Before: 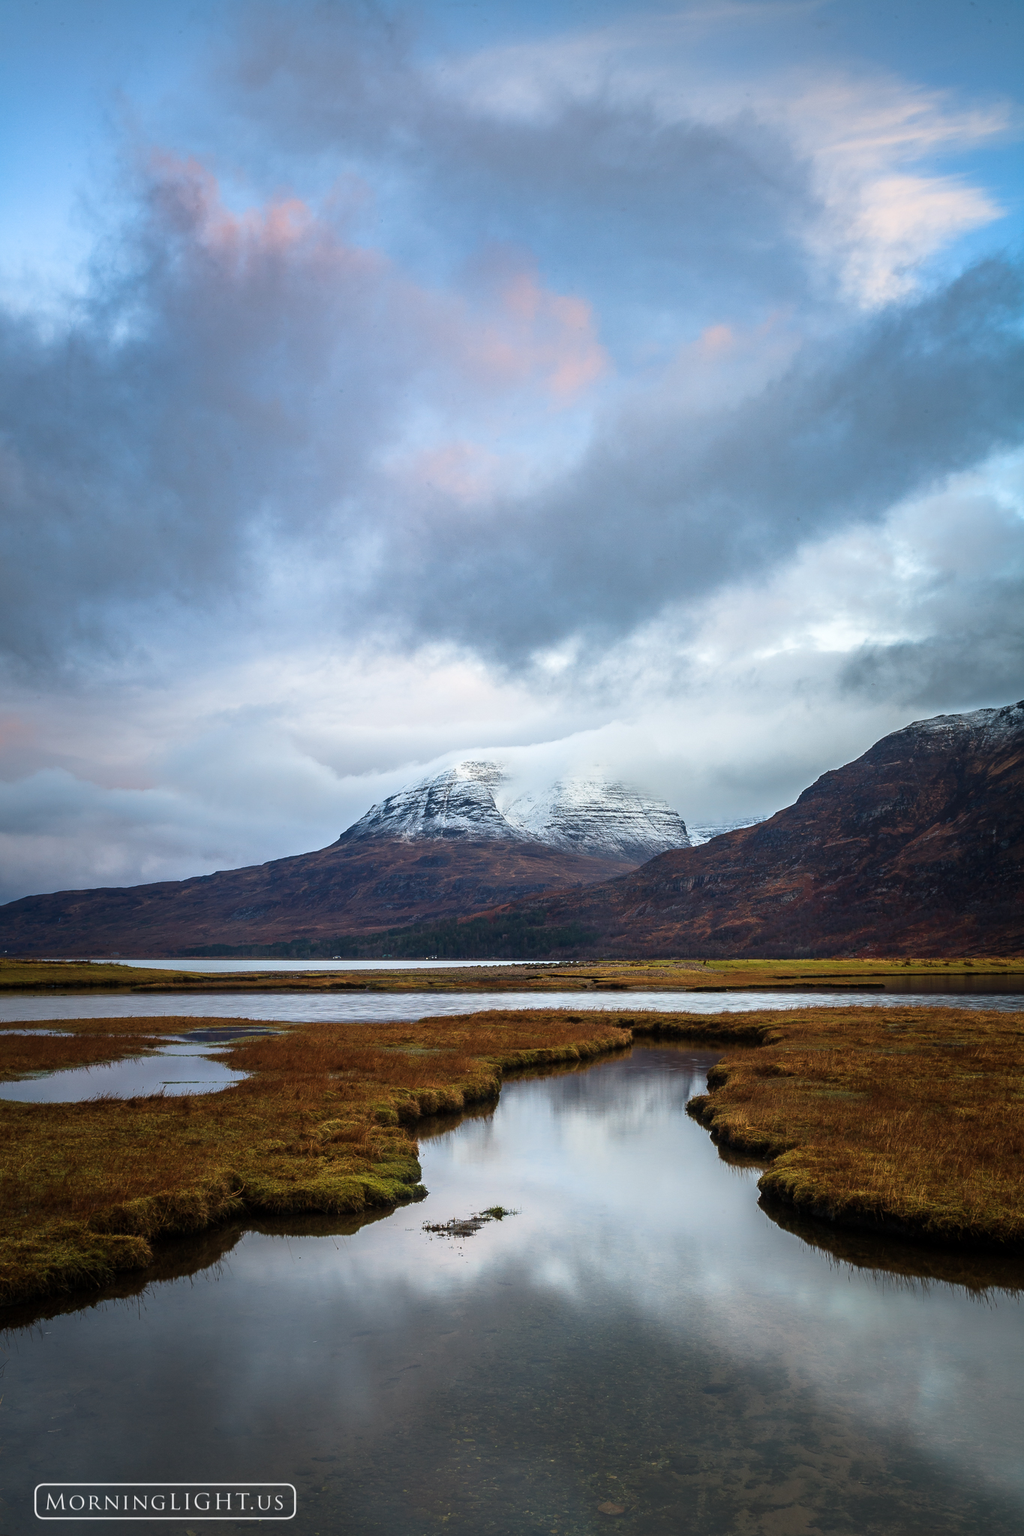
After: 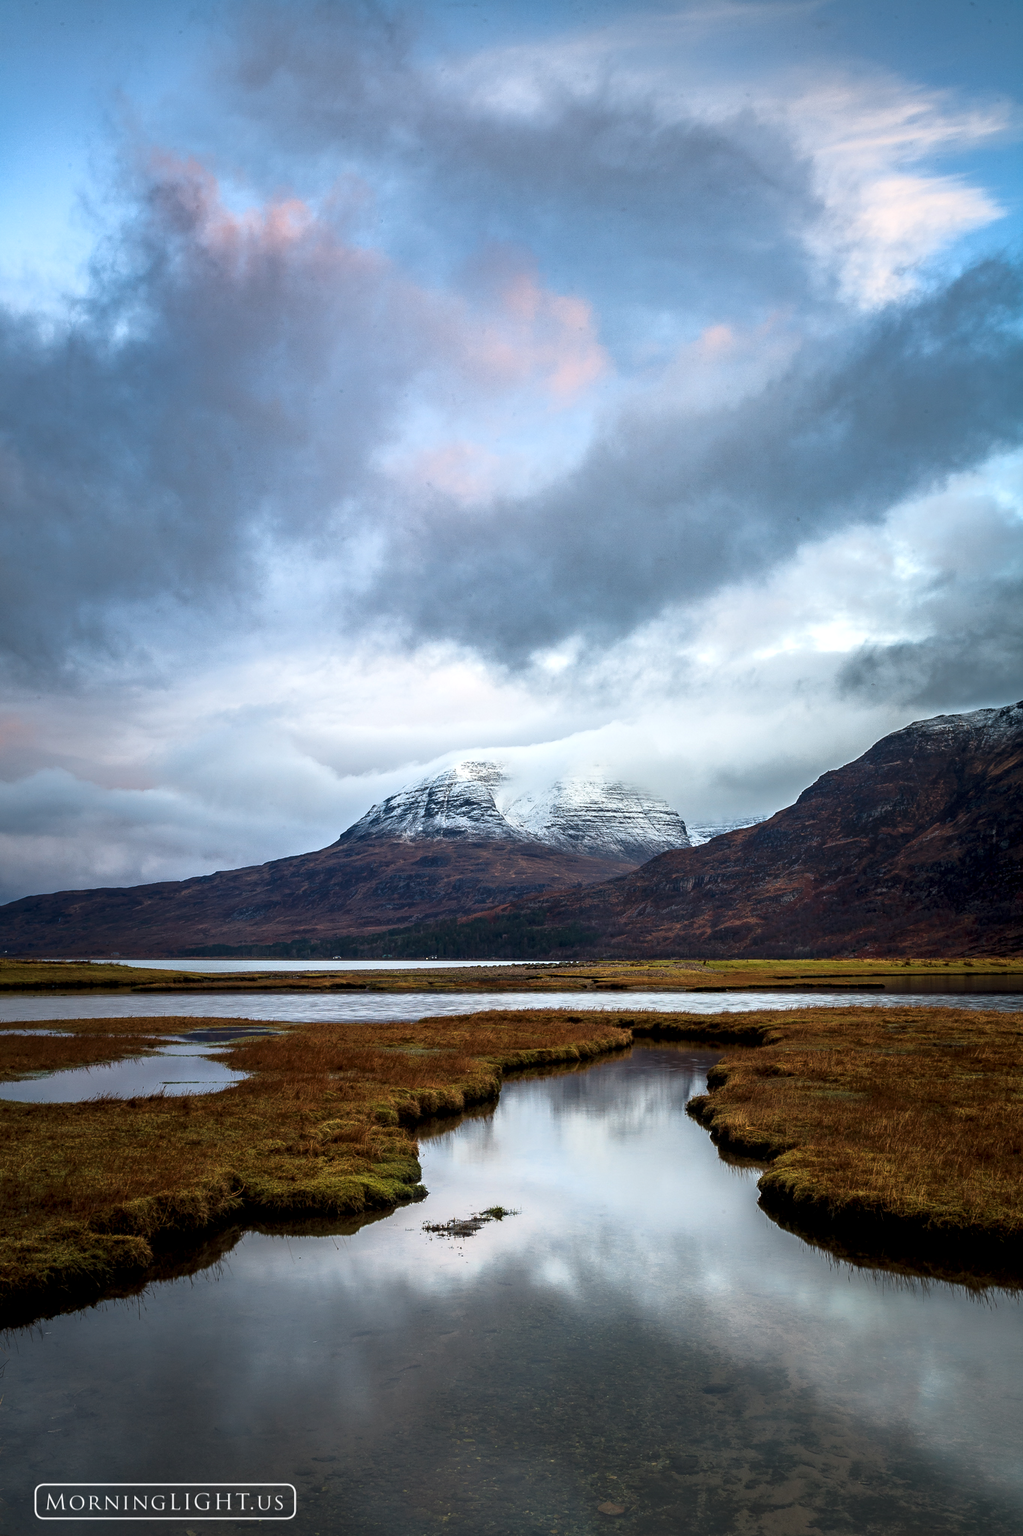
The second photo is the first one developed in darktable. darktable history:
base curve: curves: ch0 [(0, 0) (0.291, 0.288) (0.63, 0.707) (1, 1)]
exposure: exposure -0.019 EV
highlight reconstruction: method clip highlights, clipping threshold 0
local contrast: highlights 103%, shadows 113%, detail 158%, midtone range 0.143
